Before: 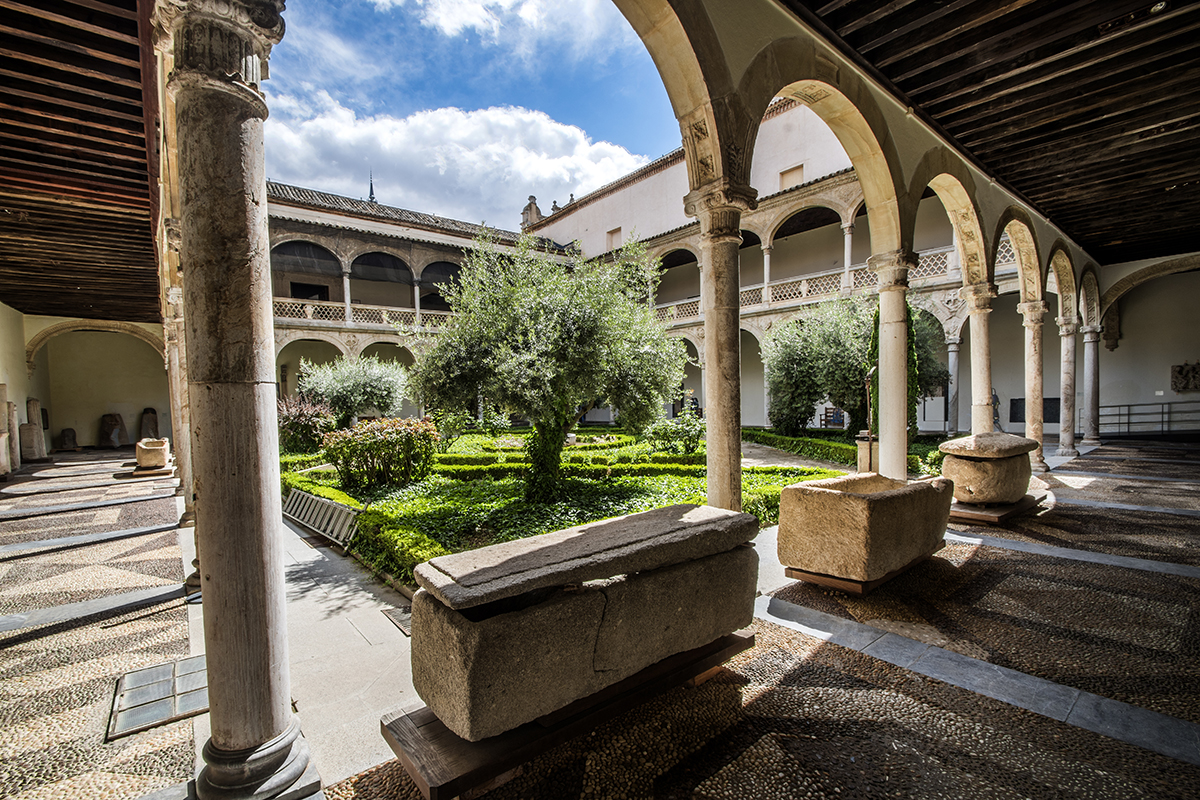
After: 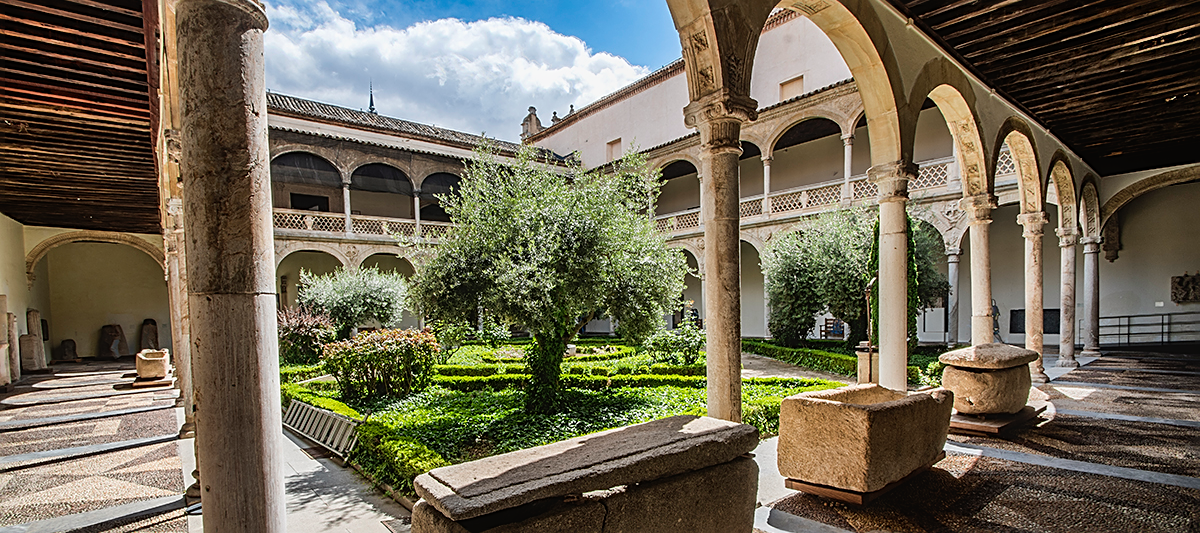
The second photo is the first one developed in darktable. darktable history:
contrast equalizer: octaves 7, y [[0.6 ×6], [0.55 ×6], [0 ×6], [0 ×6], [0 ×6]], mix -0.3
crop: top 11.166%, bottom 22.168%
sharpen: on, module defaults
shadows and highlights: low approximation 0.01, soften with gaussian
